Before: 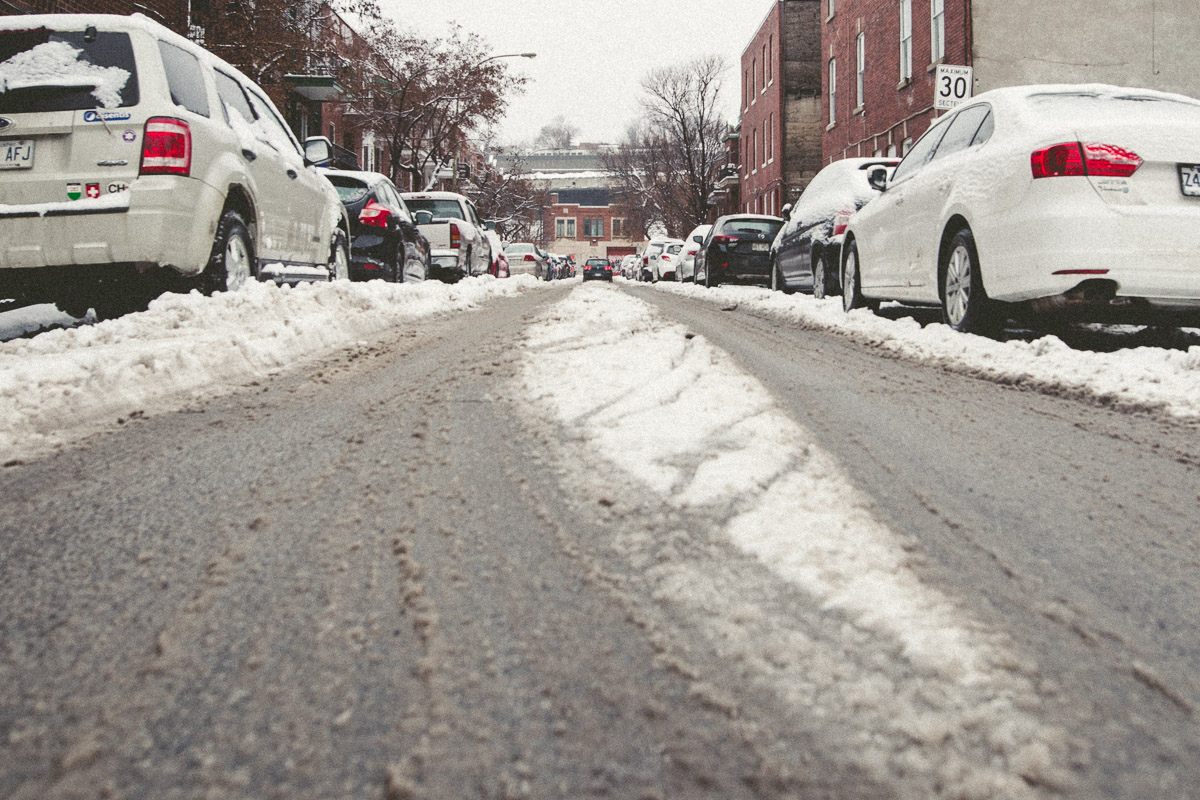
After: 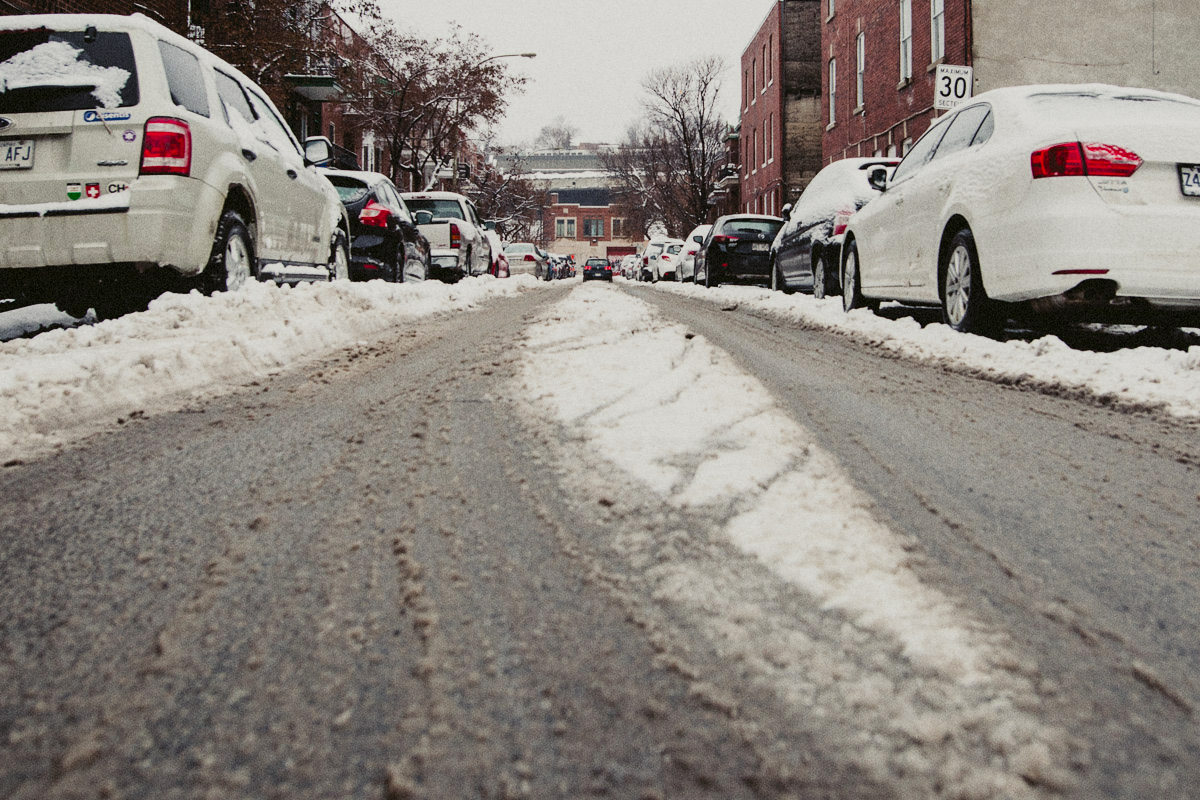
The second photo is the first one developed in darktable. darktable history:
exposure: exposure 0.2 EV, compensate highlight preservation false
filmic rgb: threshold 3 EV, hardness 4.17, latitude 50%, contrast 1.1, preserve chrominance max RGB, color science v6 (2022), contrast in shadows safe, contrast in highlights safe, enable highlight reconstruction true
contrast brightness saturation: brightness -0.2, saturation 0.08
